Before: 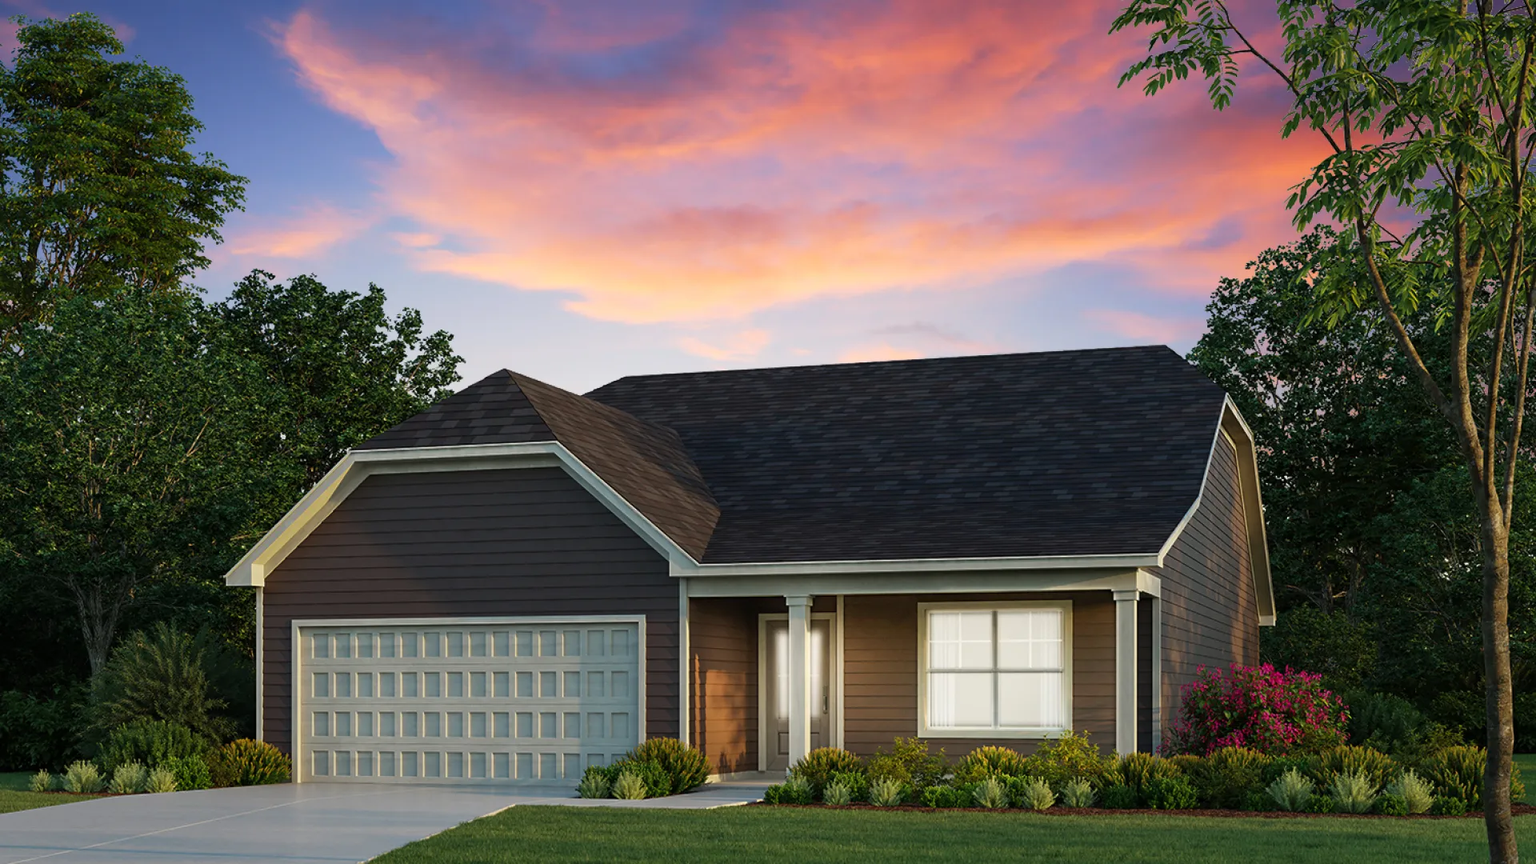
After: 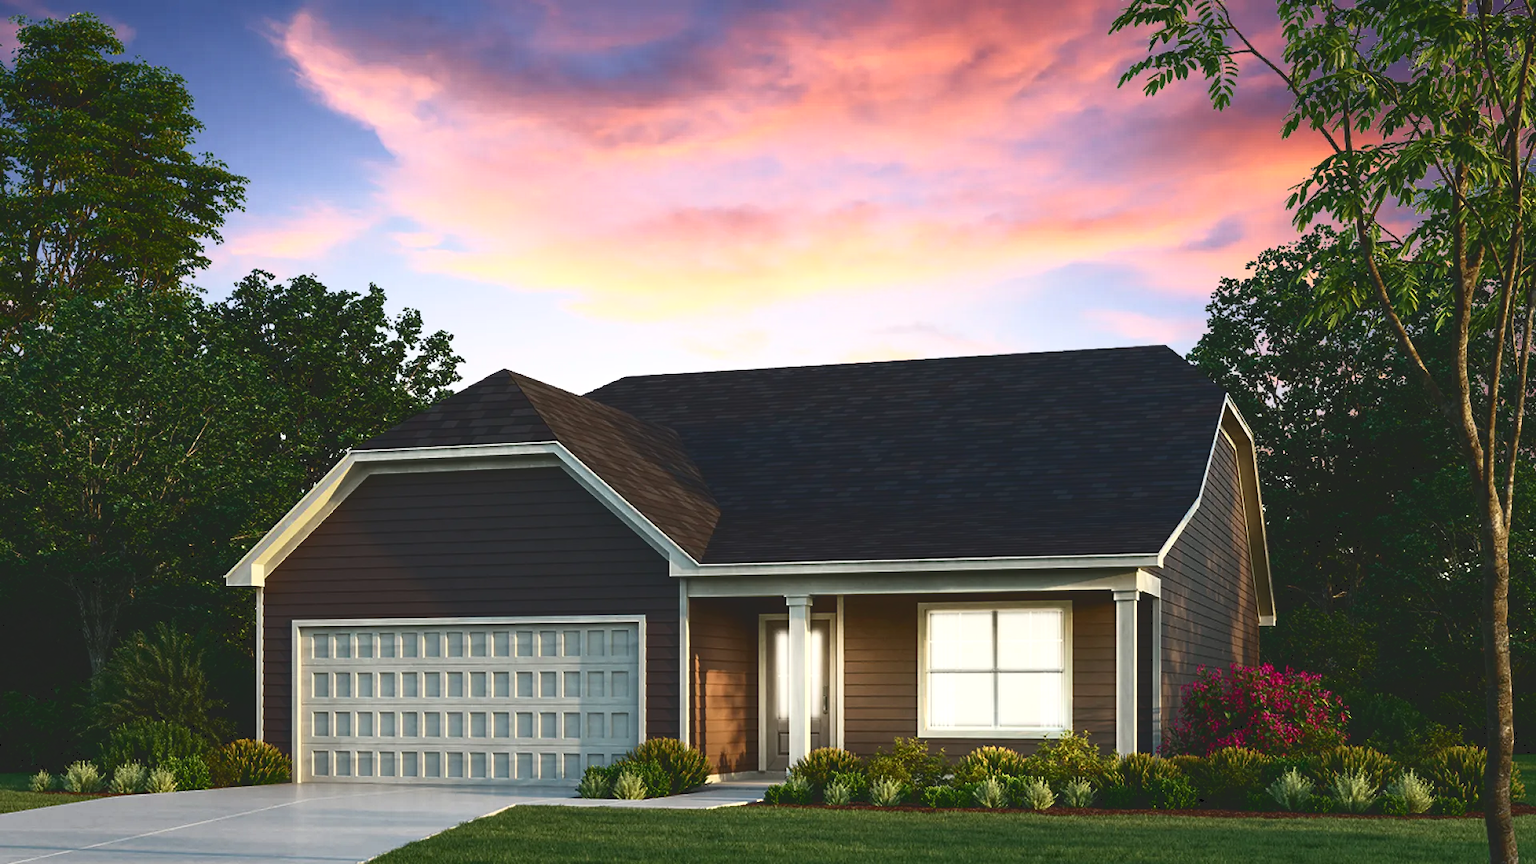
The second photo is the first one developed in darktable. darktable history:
tone curve: curves: ch0 [(0, 0) (0.003, 0.142) (0.011, 0.142) (0.025, 0.147) (0.044, 0.147) (0.069, 0.152) (0.1, 0.16) (0.136, 0.172) (0.177, 0.193) (0.224, 0.221) (0.277, 0.264) (0.335, 0.322) (0.399, 0.399) (0.468, 0.49) (0.543, 0.593) (0.623, 0.723) (0.709, 0.841) (0.801, 0.925) (0.898, 0.976) (1, 1)], color space Lab, independent channels, preserve colors none
local contrast: highlights 107%, shadows 102%, detail 119%, midtone range 0.2
